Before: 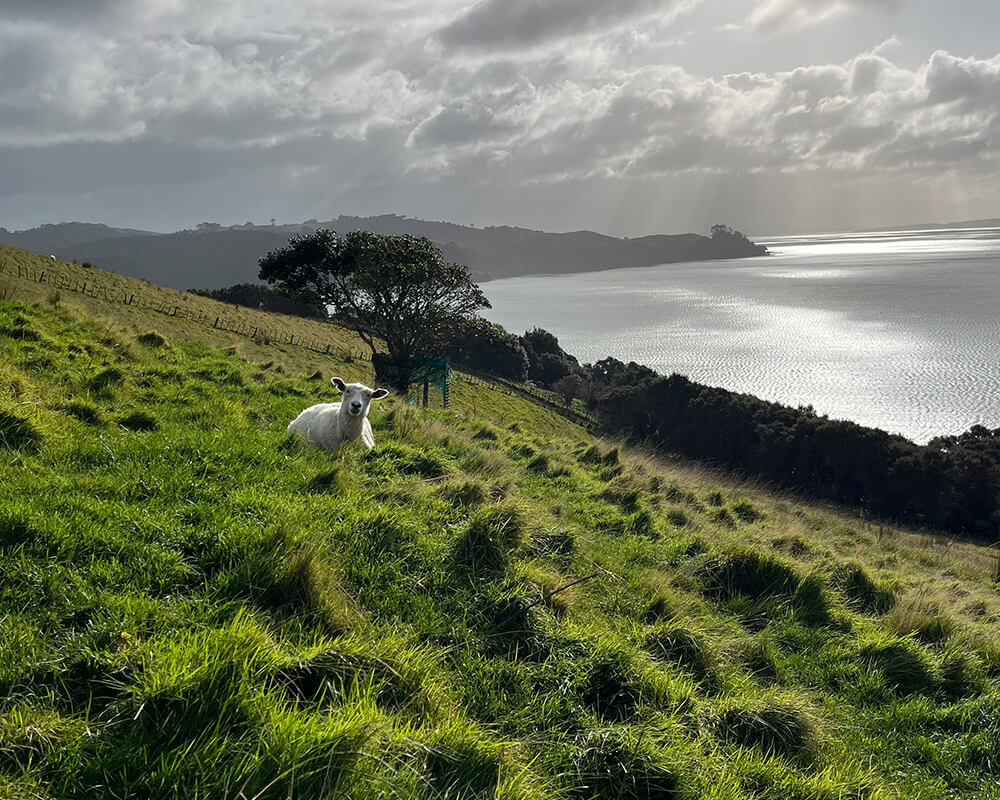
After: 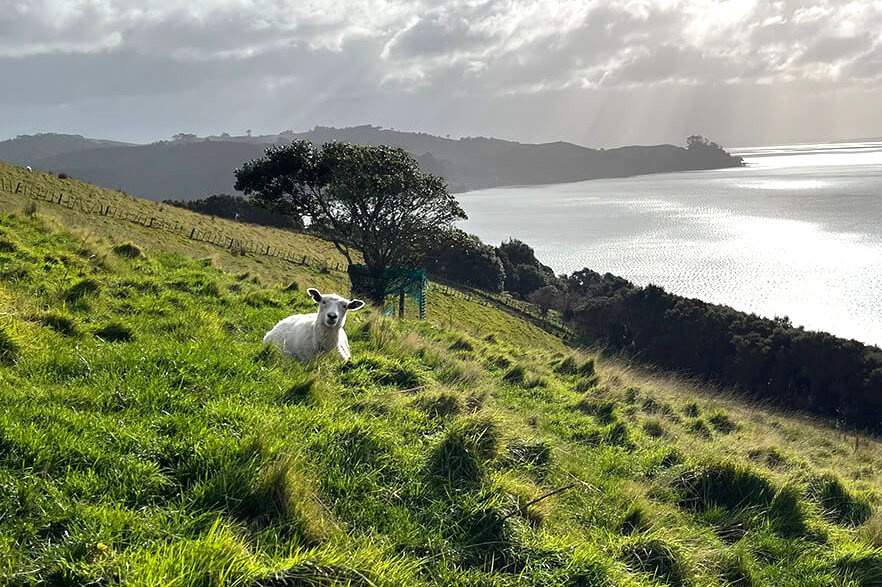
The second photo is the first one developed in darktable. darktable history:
exposure: exposure 0.603 EV, compensate highlight preservation false
crop and rotate: left 2.424%, top 11.172%, right 9.346%, bottom 15.348%
